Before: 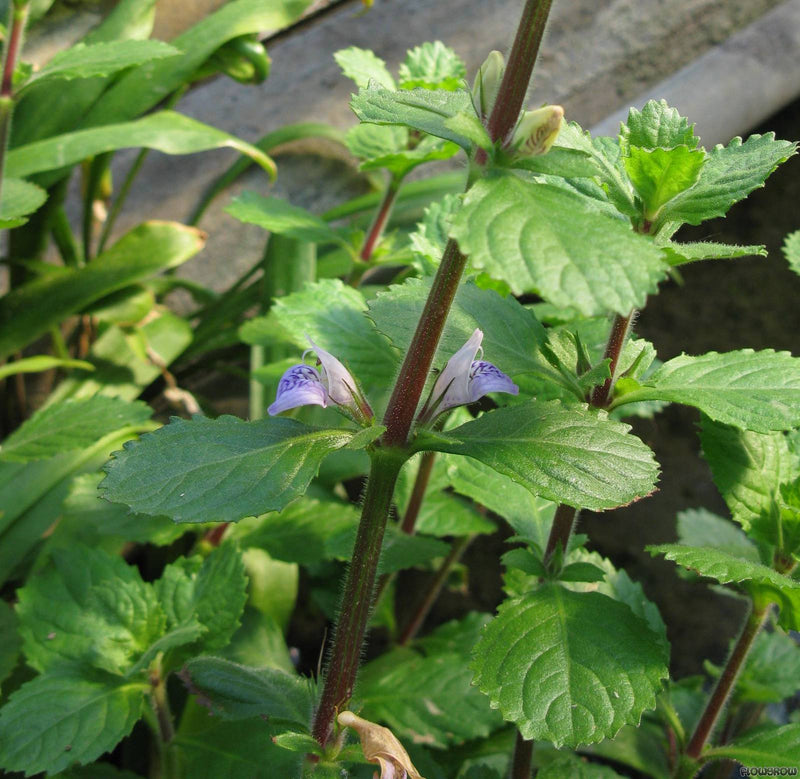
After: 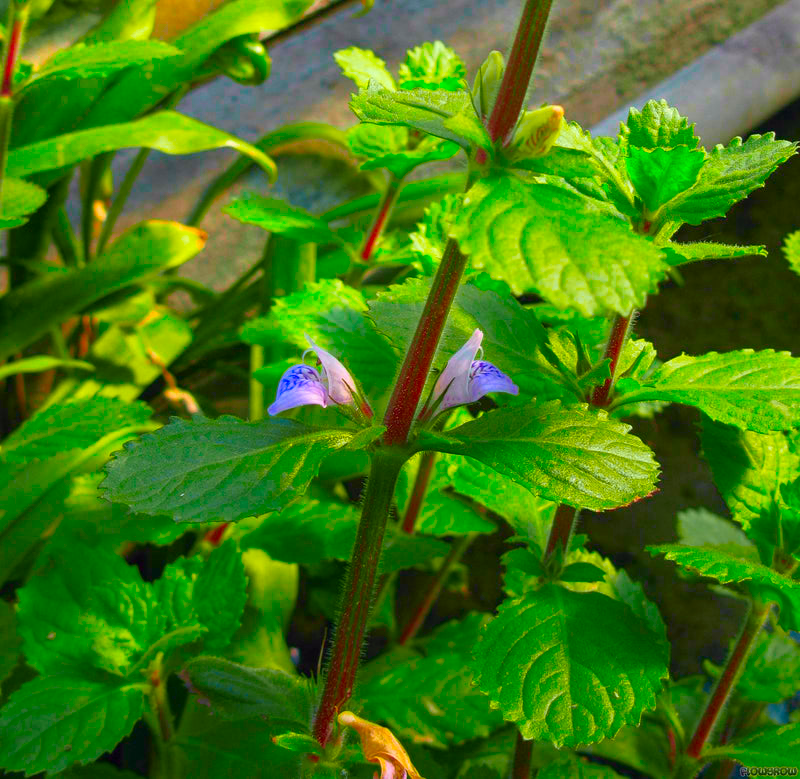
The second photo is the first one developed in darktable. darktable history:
contrast brightness saturation: saturation 0.1
color correction: saturation 2.15
tone curve: curves: ch0 [(0, 0) (0.15, 0.17) (0.452, 0.437) (0.611, 0.588) (0.751, 0.749) (1, 1)]; ch1 [(0, 0) (0.325, 0.327) (0.413, 0.442) (0.475, 0.467) (0.512, 0.522) (0.541, 0.55) (0.617, 0.612) (0.695, 0.697) (1, 1)]; ch2 [(0, 0) (0.386, 0.397) (0.452, 0.459) (0.505, 0.498) (0.536, 0.546) (0.574, 0.571) (0.633, 0.653) (1, 1)], color space Lab, independent channels, preserve colors none
